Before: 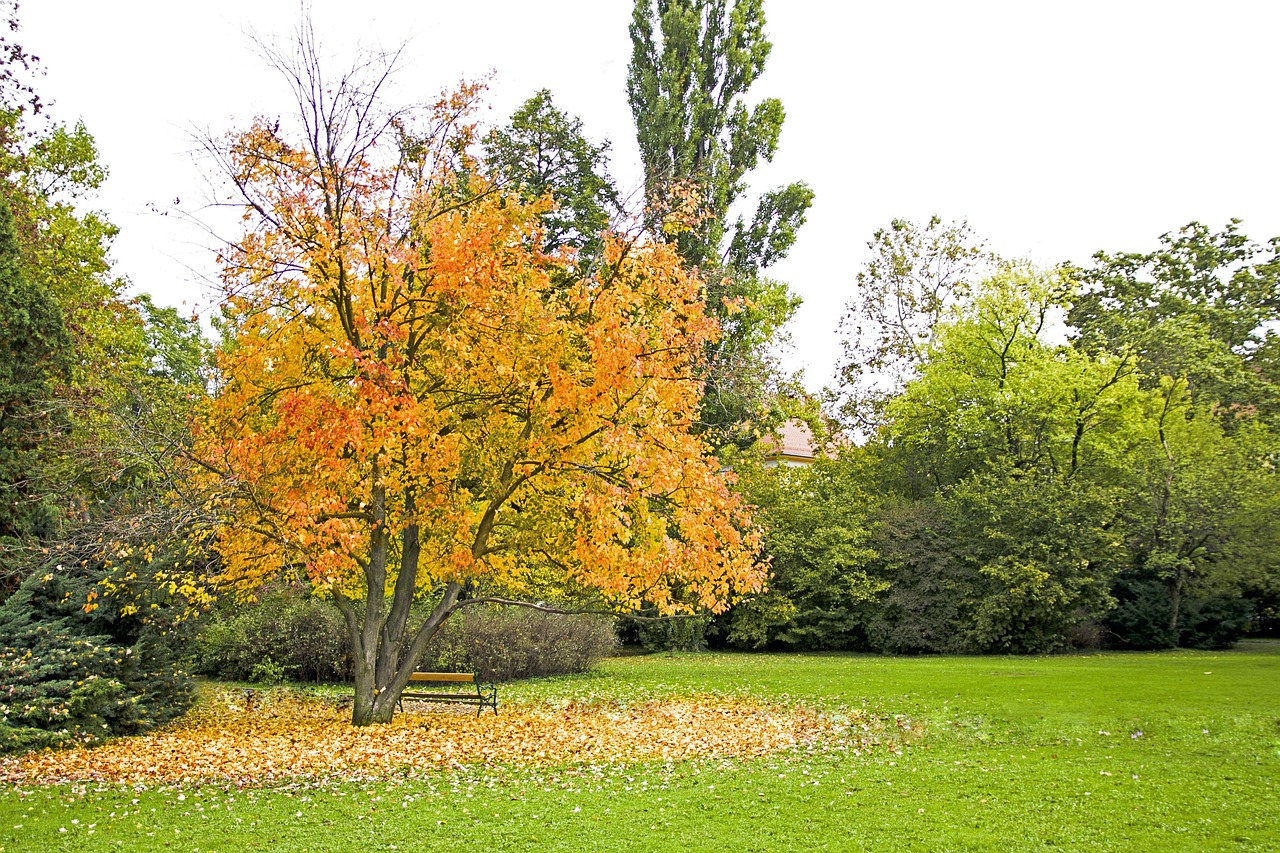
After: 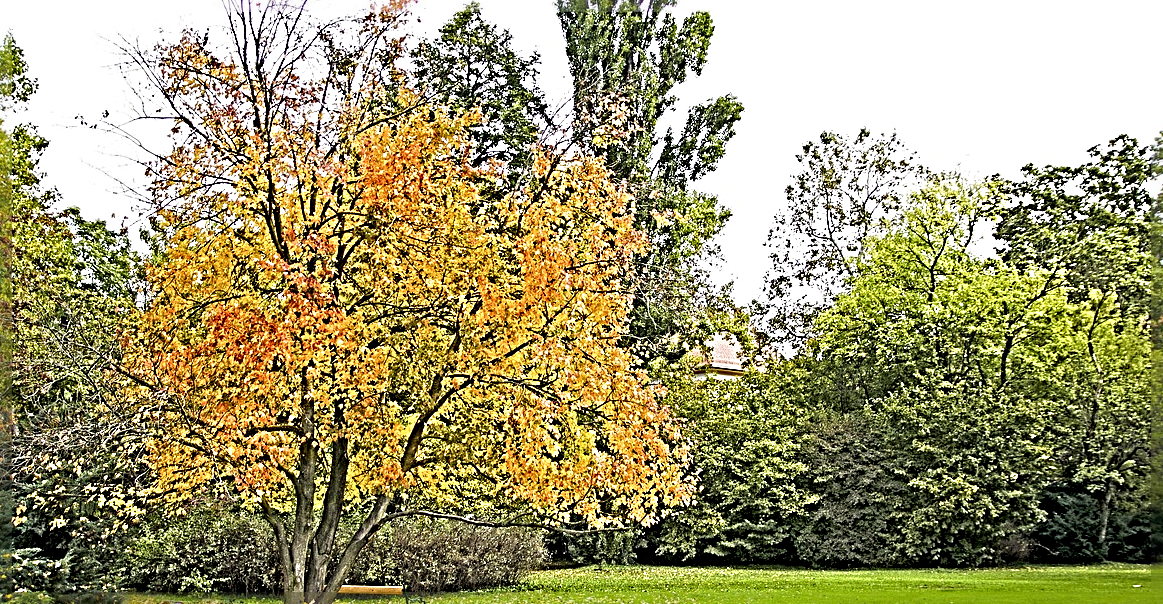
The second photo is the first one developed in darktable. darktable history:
sharpen: radius 6.265, amount 1.81, threshold 0.187
crop: left 5.575%, top 10.278%, right 3.557%, bottom 18.864%
